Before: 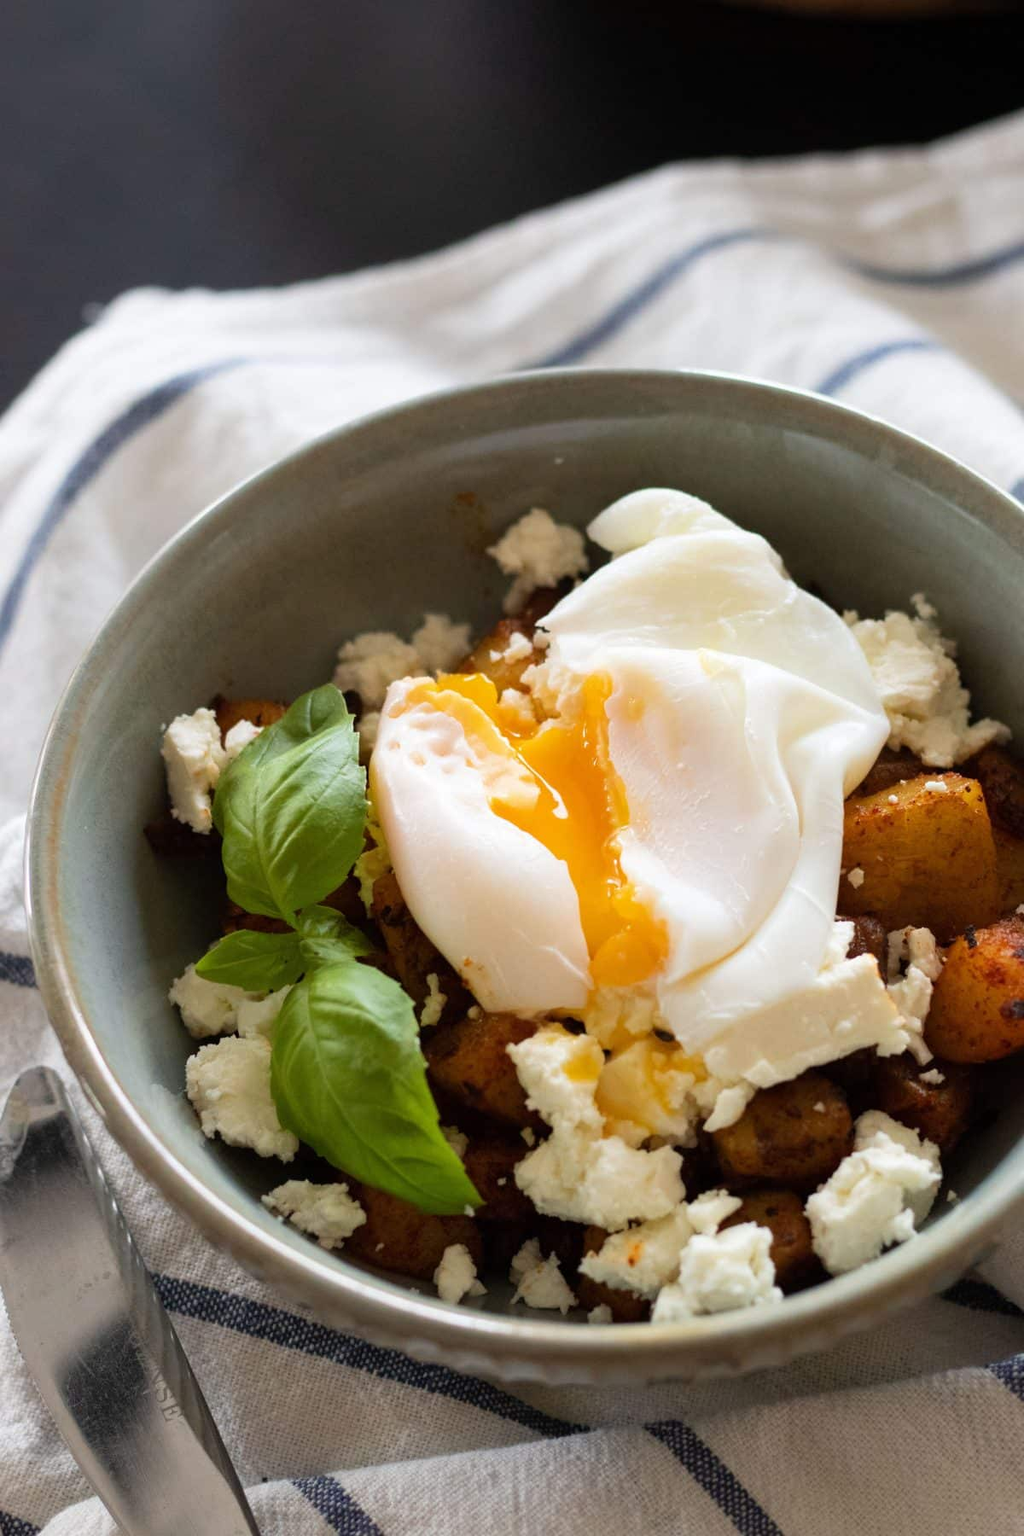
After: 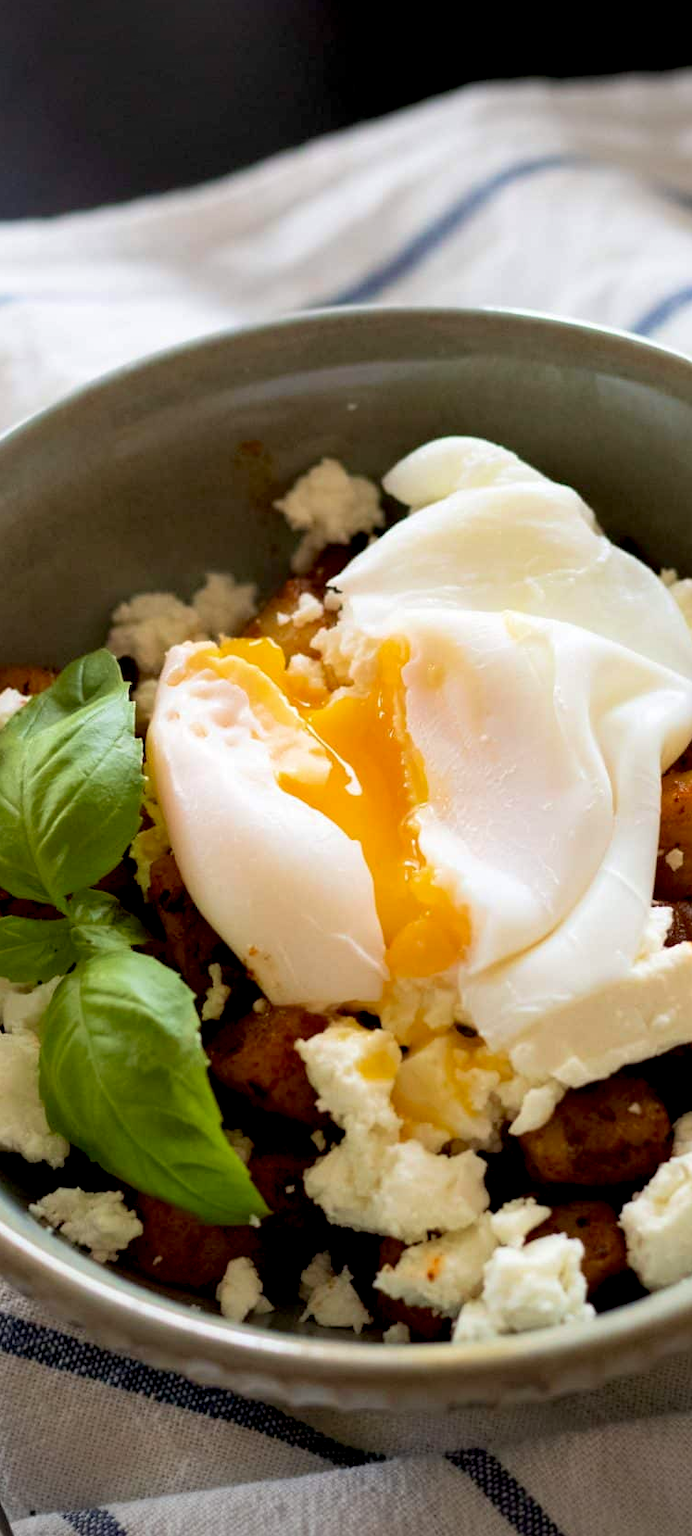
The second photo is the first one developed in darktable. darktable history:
velvia: strength 21.76%
exposure: black level correction 0.009, exposure 0.014 EV, compensate highlight preservation false
crop and rotate: left 22.918%, top 5.629%, right 14.711%, bottom 2.247%
vignetting: on, module defaults
